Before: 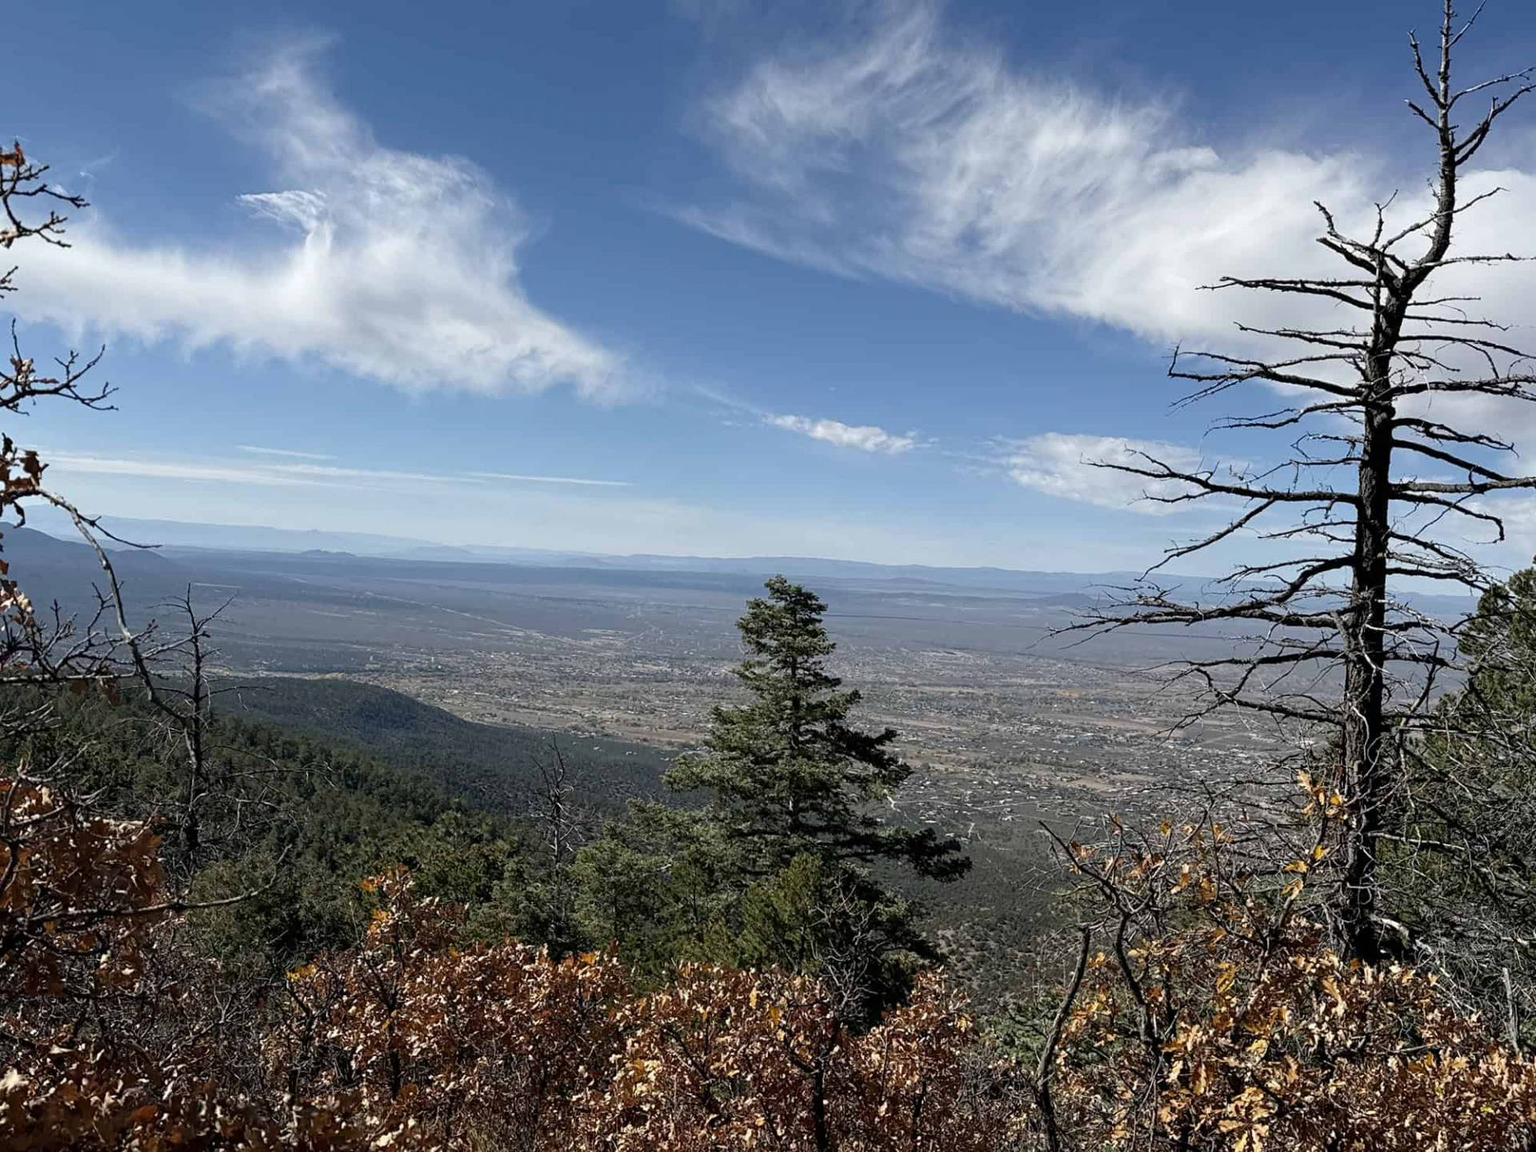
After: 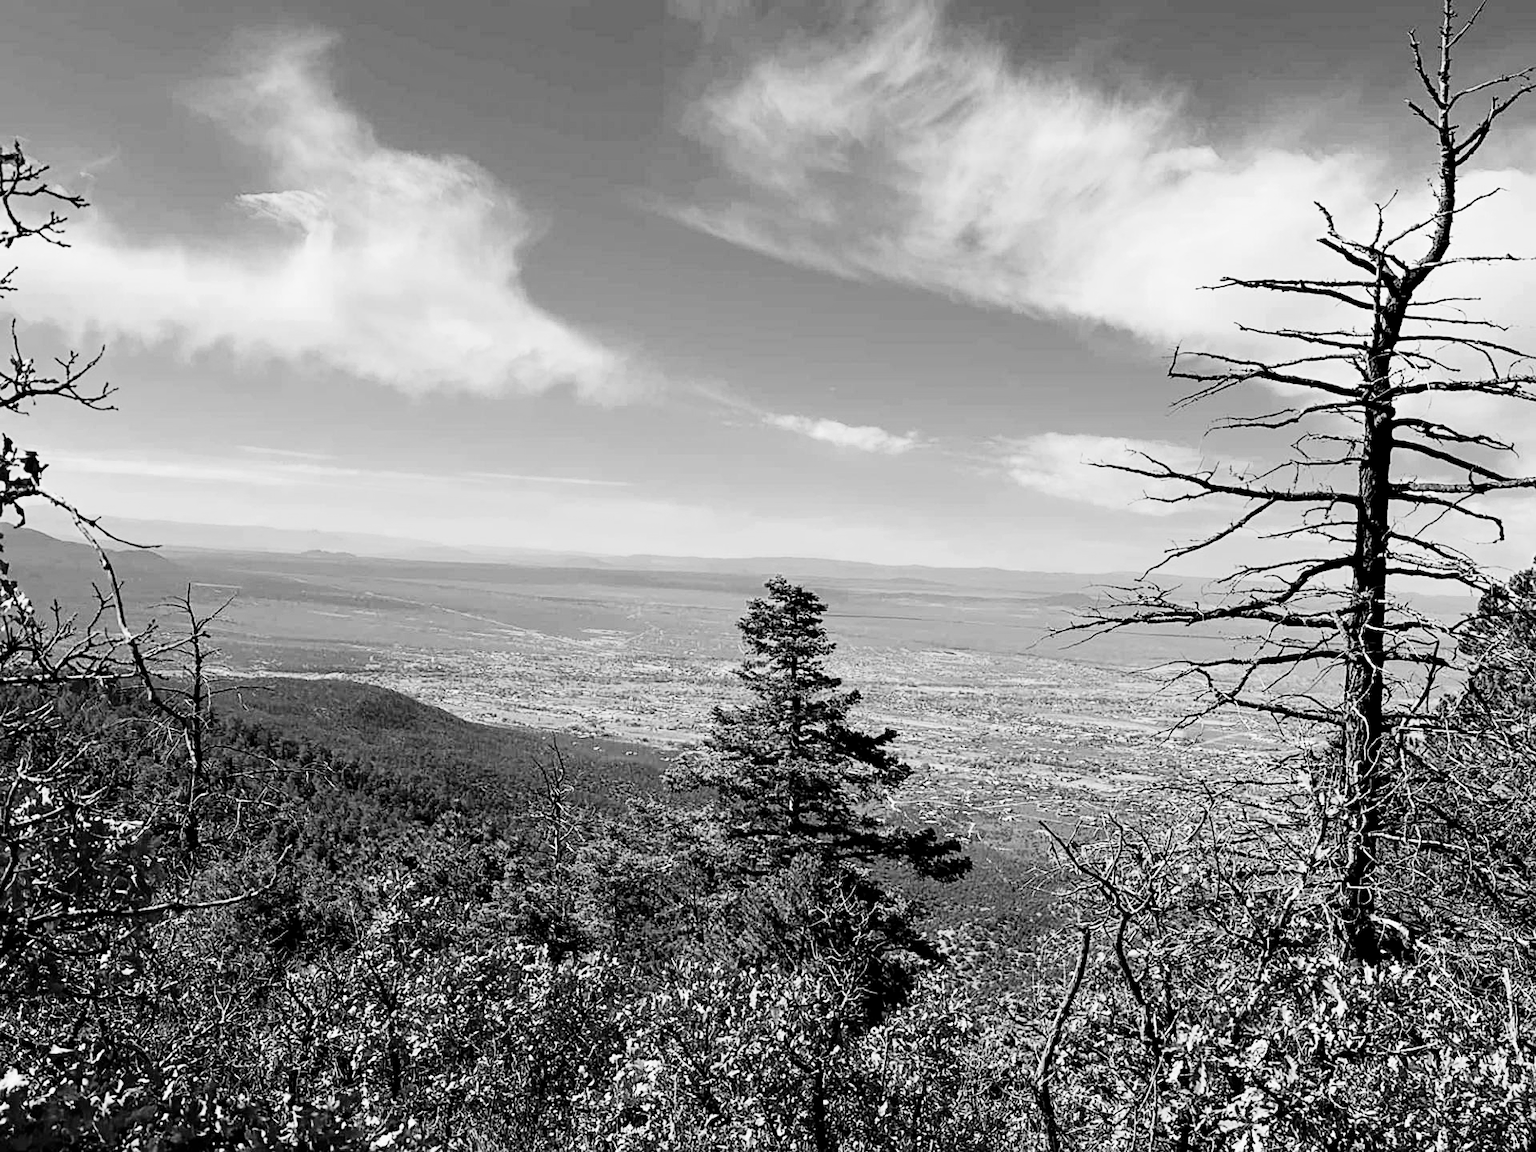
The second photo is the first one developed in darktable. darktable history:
contrast equalizer: octaves 7, y [[0.6 ×6], [0.55 ×6], [0 ×6], [0 ×6], [0 ×6]], mix 0.3
color zones: curves: ch0 [(0, 0.5) (0.125, 0.4) (0.25, 0.5) (0.375, 0.4) (0.5, 0.4) (0.625, 0.35) (0.75, 0.35) (0.875, 0.5)]; ch1 [(0, 0.35) (0.125, 0.45) (0.25, 0.35) (0.375, 0.35) (0.5, 0.35) (0.625, 0.35) (0.75, 0.45) (0.875, 0.35)]; ch2 [(0, 0.6) (0.125, 0.5) (0.25, 0.5) (0.375, 0.6) (0.5, 0.6) (0.625, 0.5) (0.75, 0.5) (0.875, 0.5)]
denoise (profiled): strength 1.2, preserve shadows 0, a [-1, 0, 0], y [[0.5 ×7] ×4, [0 ×7], [0.5 ×7]], compensate highlight preservation false
monochrome: on, module defaults
sharpen: amount 0.2
rgb curve: curves: ch0 [(0, 0) (0.21, 0.15) (0.24, 0.21) (0.5, 0.75) (0.75, 0.96) (0.89, 0.99) (1, 1)]; ch1 [(0, 0.02) (0.21, 0.13) (0.25, 0.2) (0.5, 0.67) (0.75, 0.9) (0.89, 0.97) (1, 1)]; ch2 [(0, 0.02) (0.21, 0.13) (0.25, 0.2) (0.5, 0.67) (0.75, 0.9) (0.89, 0.97) (1, 1)], compensate middle gray true
color balance rgb: shadows lift › chroma 1%, shadows lift › hue 113°, highlights gain › chroma 0.2%, highlights gain › hue 333°, perceptual saturation grading › global saturation 20%, perceptual saturation grading › highlights -50%, perceptual saturation grading › shadows 25%, contrast -30%
